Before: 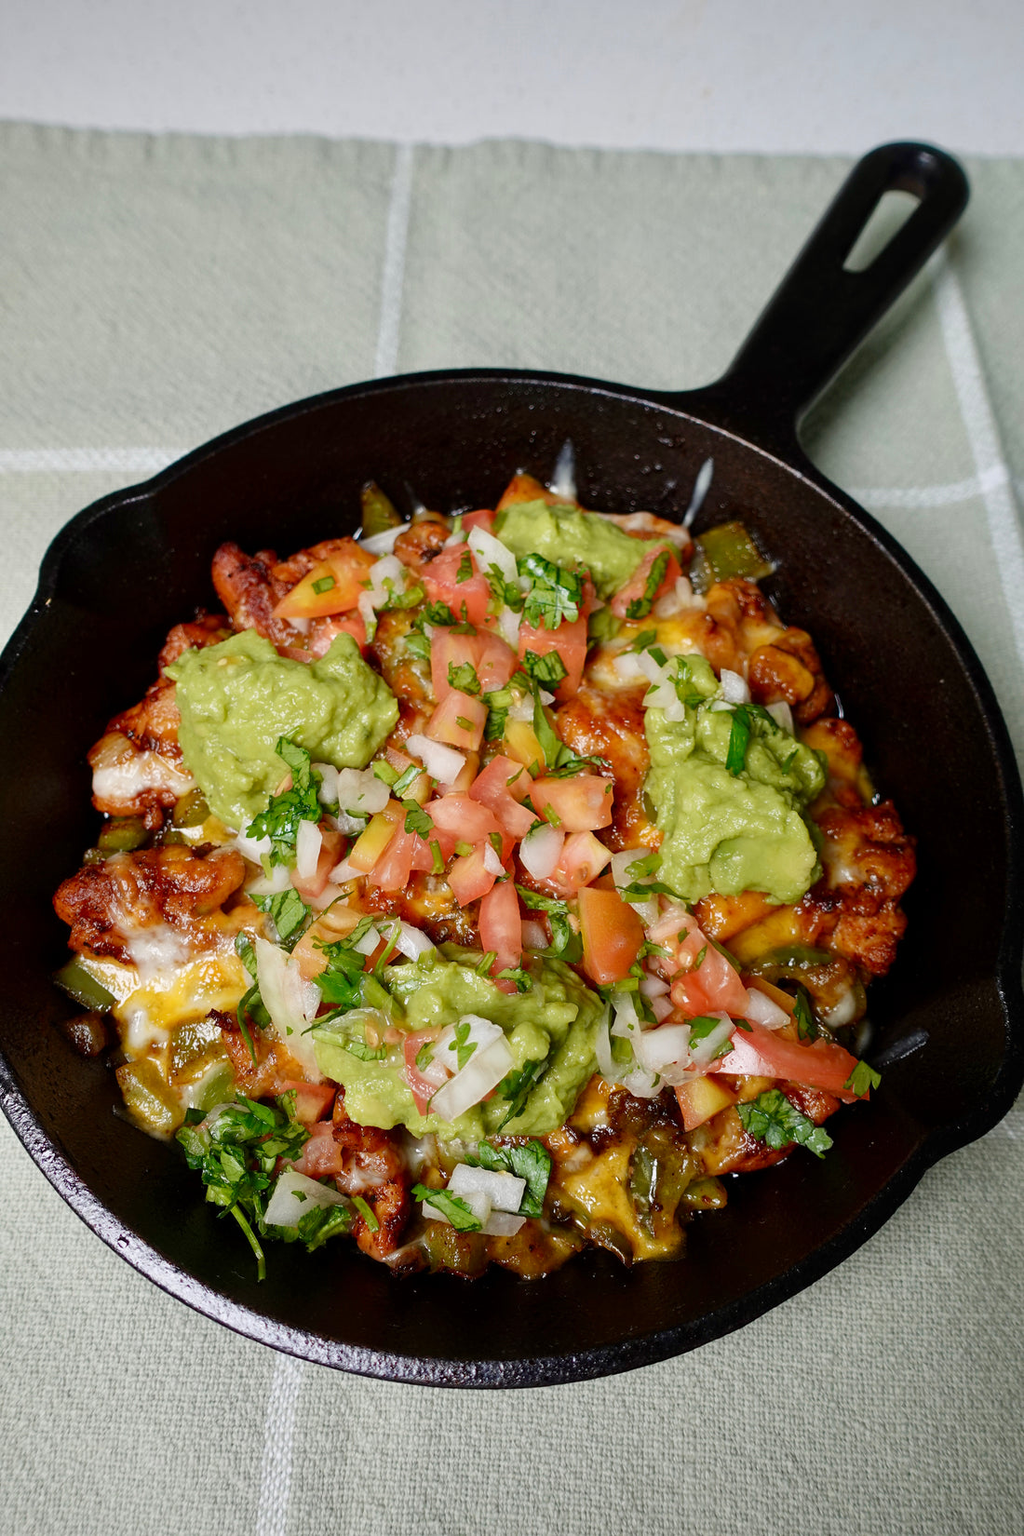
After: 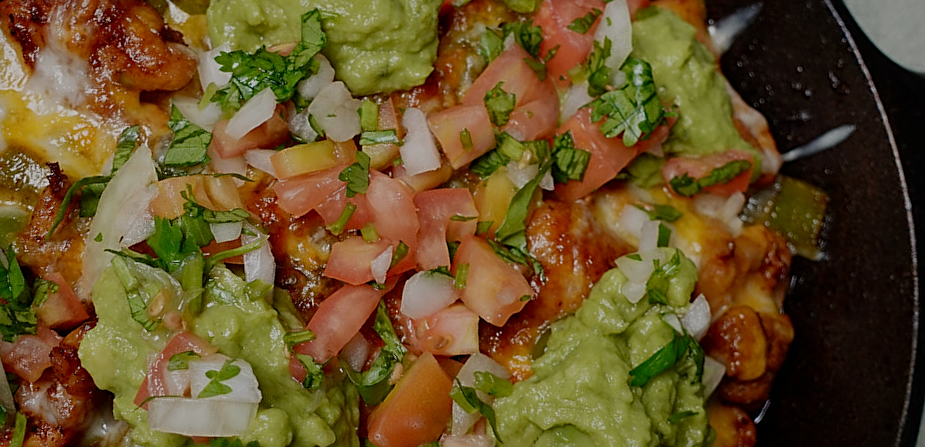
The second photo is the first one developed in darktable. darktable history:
exposure: exposure -0.96 EV, compensate exposure bias true, compensate highlight preservation false
sharpen: on, module defaults
crop and rotate: angle -45.26°, top 16.588%, right 0.917%, bottom 11.609%
